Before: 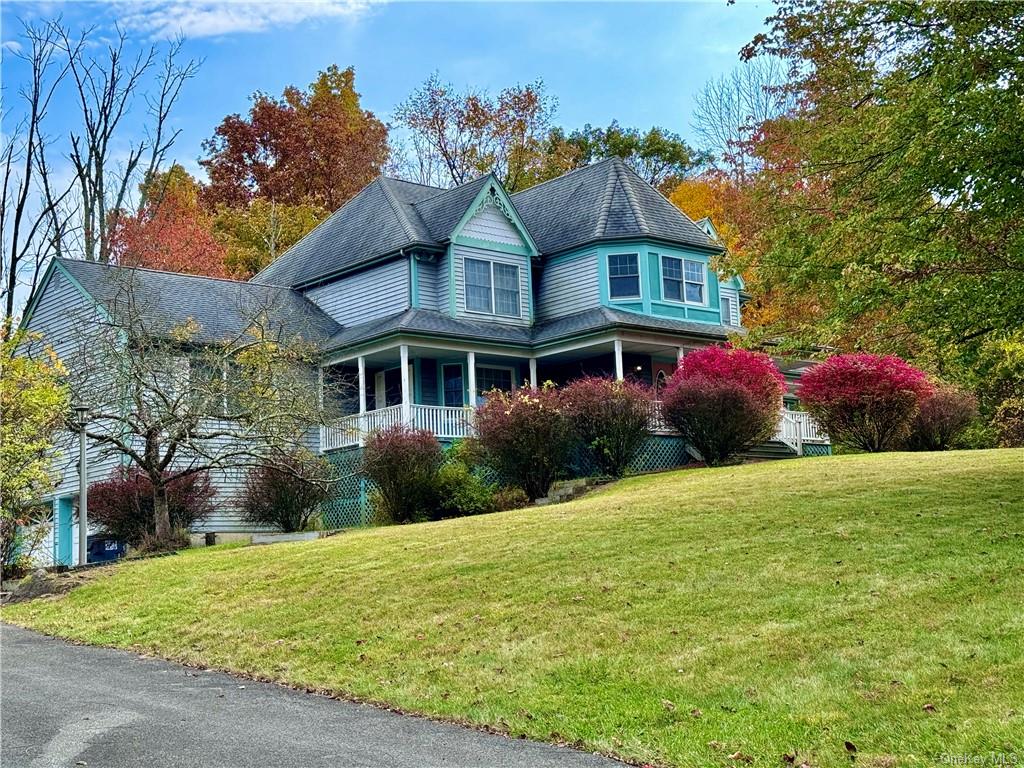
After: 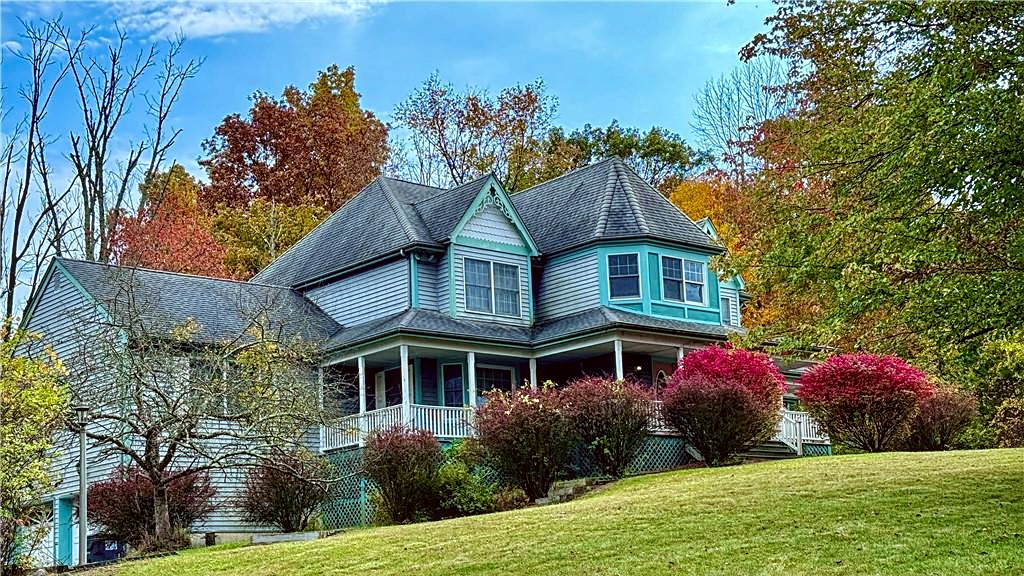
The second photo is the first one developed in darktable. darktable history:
crop: bottom 24.991%
color correction: highlights a* -4.97, highlights b* -3.74, shadows a* 4.24, shadows b* 4.51
sharpen: on, module defaults
contrast brightness saturation: contrast -0.021, brightness -0.006, saturation 0.028
local contrast: on, module defaults
